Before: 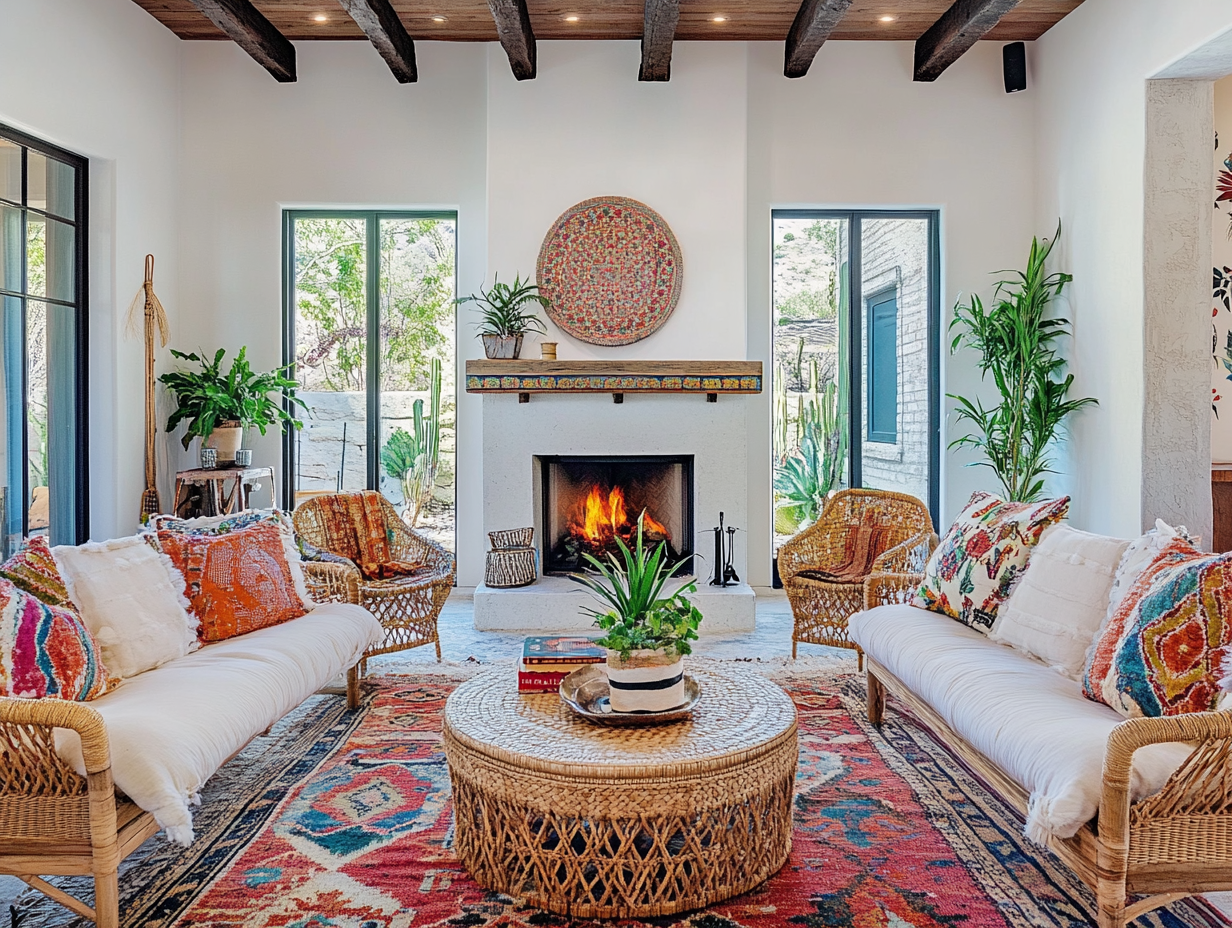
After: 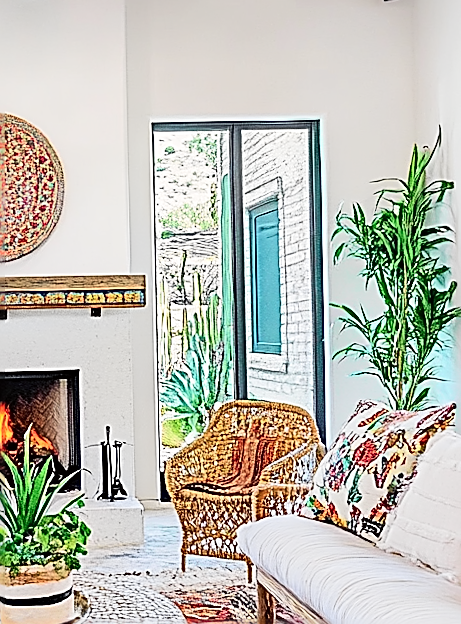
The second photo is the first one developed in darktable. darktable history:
tone curve: curves: ch0 [(0, 0) (0.055, 0.057) (0.258, 0.307) (0.434, 0.543) (0.517, 0.657) (0.745, 0.874) (1, 1)]; ch1 [(0, 0) (0.346, 0.307) (0.418, 0.383) (0.46, 0.439) (0.482, 0.493) (0.502, 0.503) (0.517, 0.514) (0.55, 0.561) (0.588, 0.603) (0.646, 0.688) (1, 1)]; ch2 [(0, 0) (0.346, 0.34) (0.431, 0.45) (0.485, 0.499) (0.5, 0.503) (0.527, 0.525) (0.545, 0.562) (0.679, 0.706) (1, 1)], color space Lab, independent channels, preserve colors none
sharpen: amount 2
rotate and perspective: rotation -1.17°, automatic cropping off
crop and rotate: left 49.936%, top 10.094%, right 13.136%, bottom 24.256%
